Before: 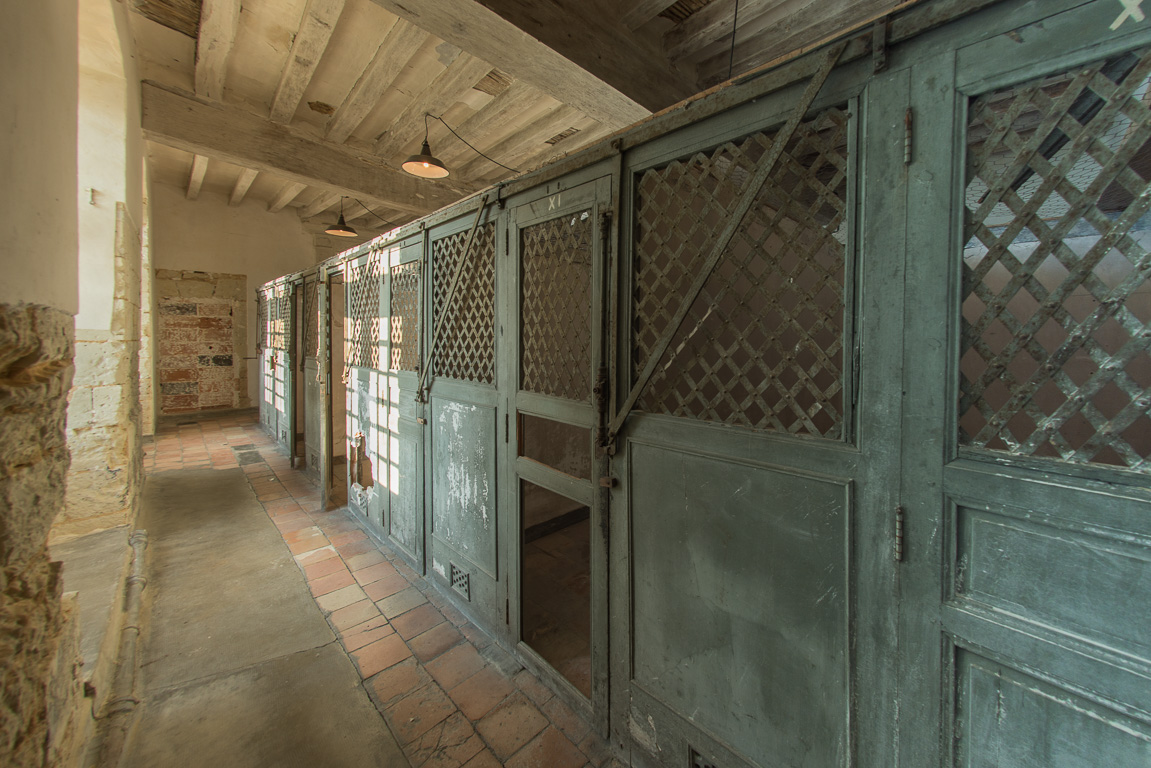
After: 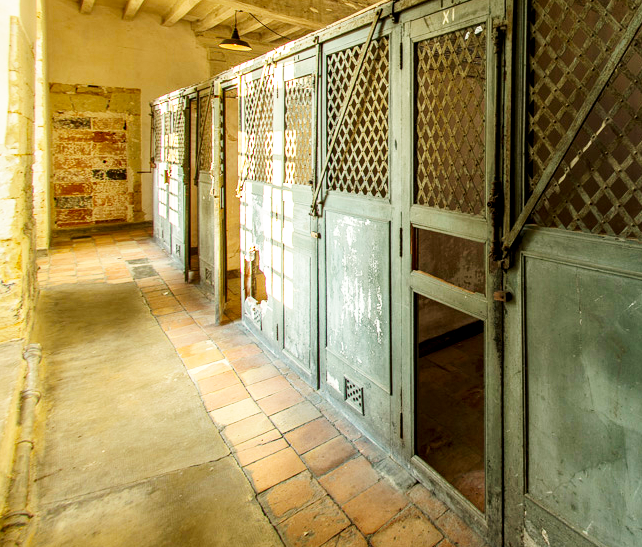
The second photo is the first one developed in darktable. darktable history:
color balance rgb: shadows lift › hue 86.95°, highlights gain › chroma 2.194%, highlights gain › hue 75.4°, perceptual saturation grading › global saturation 30.949%
crop: left 9.275%, top 24.235%, right 34.868%, bottom 4.524%
base curve: curves: ch0 [(0, 0) (0, 0.001) (0.001, 0.001) (0.004, 0.002) (0.007, 0.004) (0.015, 0.013) (0.033, 0.045) (0.052, 0.096) (0.075, 0.17) (0.099, 0.241) (0.163, 0.42) (0.219, 0.55) (0.259, 0.616) (0.327, 0.722) (0.365, 0.765) (0.522, 0.873) (0.547, 0.881) (0.689, 0.919) (0.826, 0.952) (1, 1)], preserve colors none
local contrast: highlights 24%, shadows 76%, midtone range 0.744
